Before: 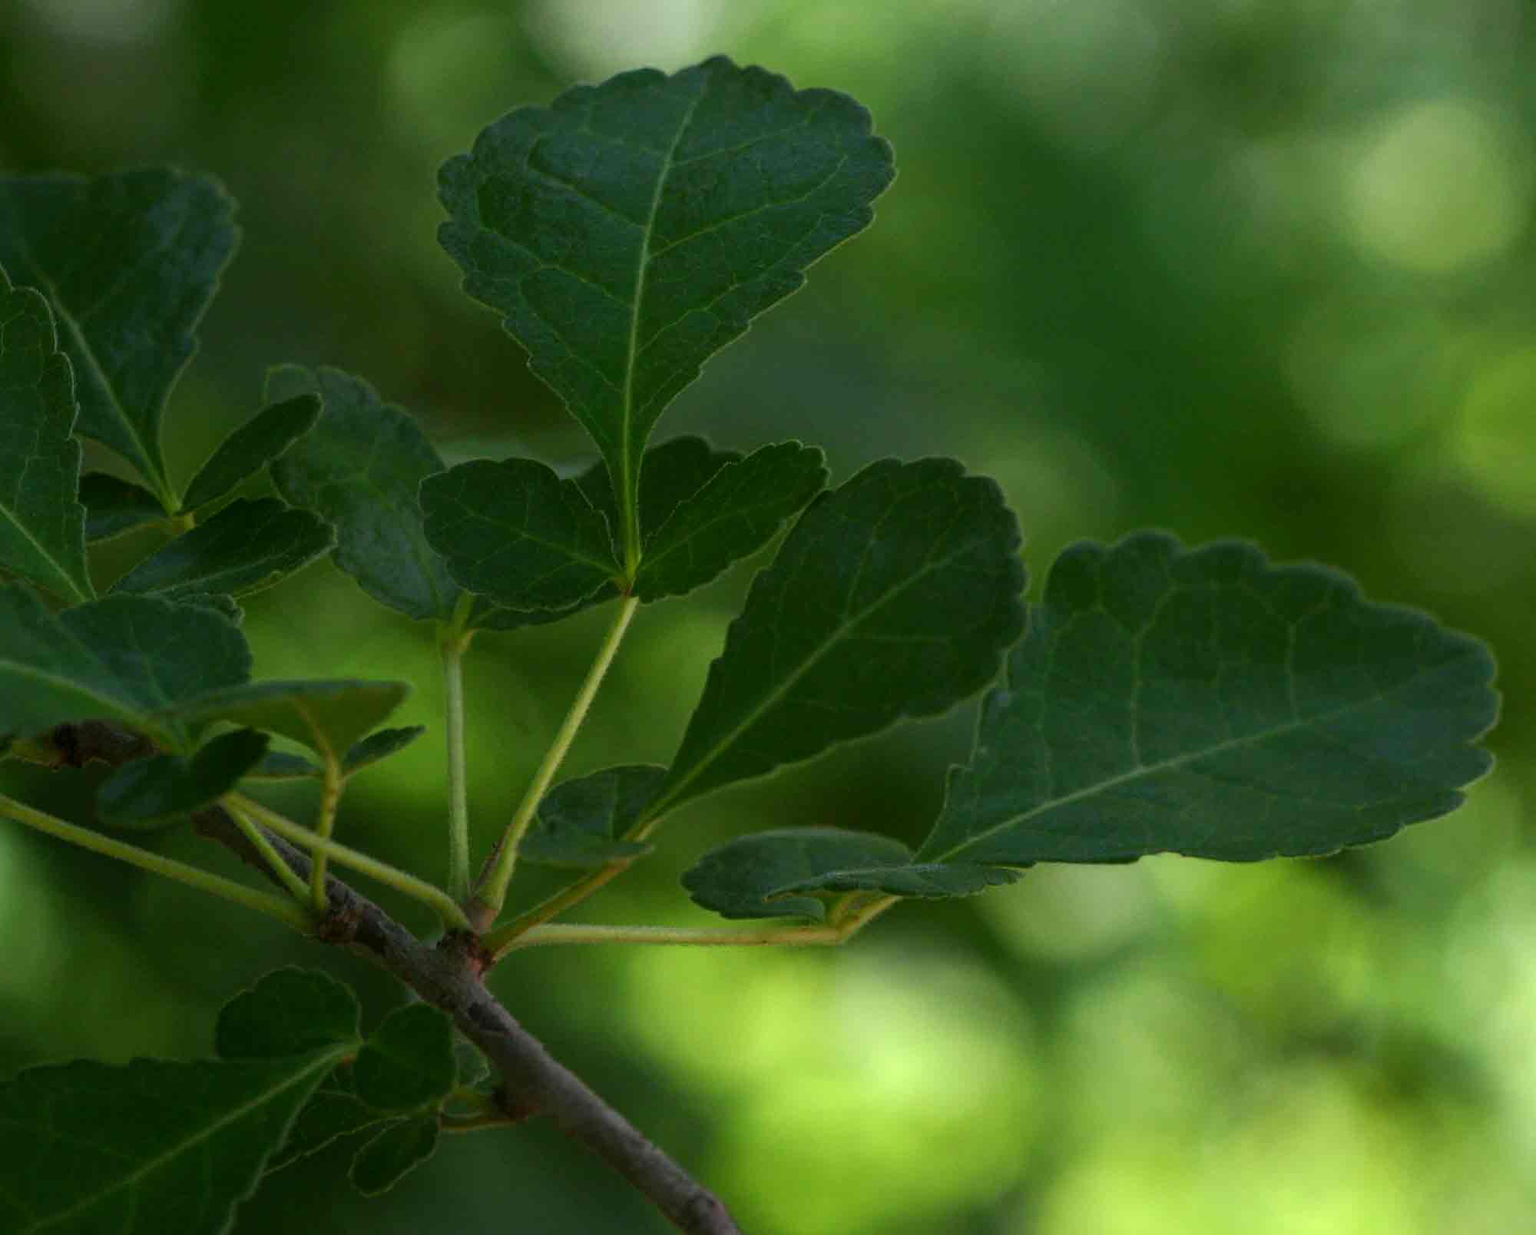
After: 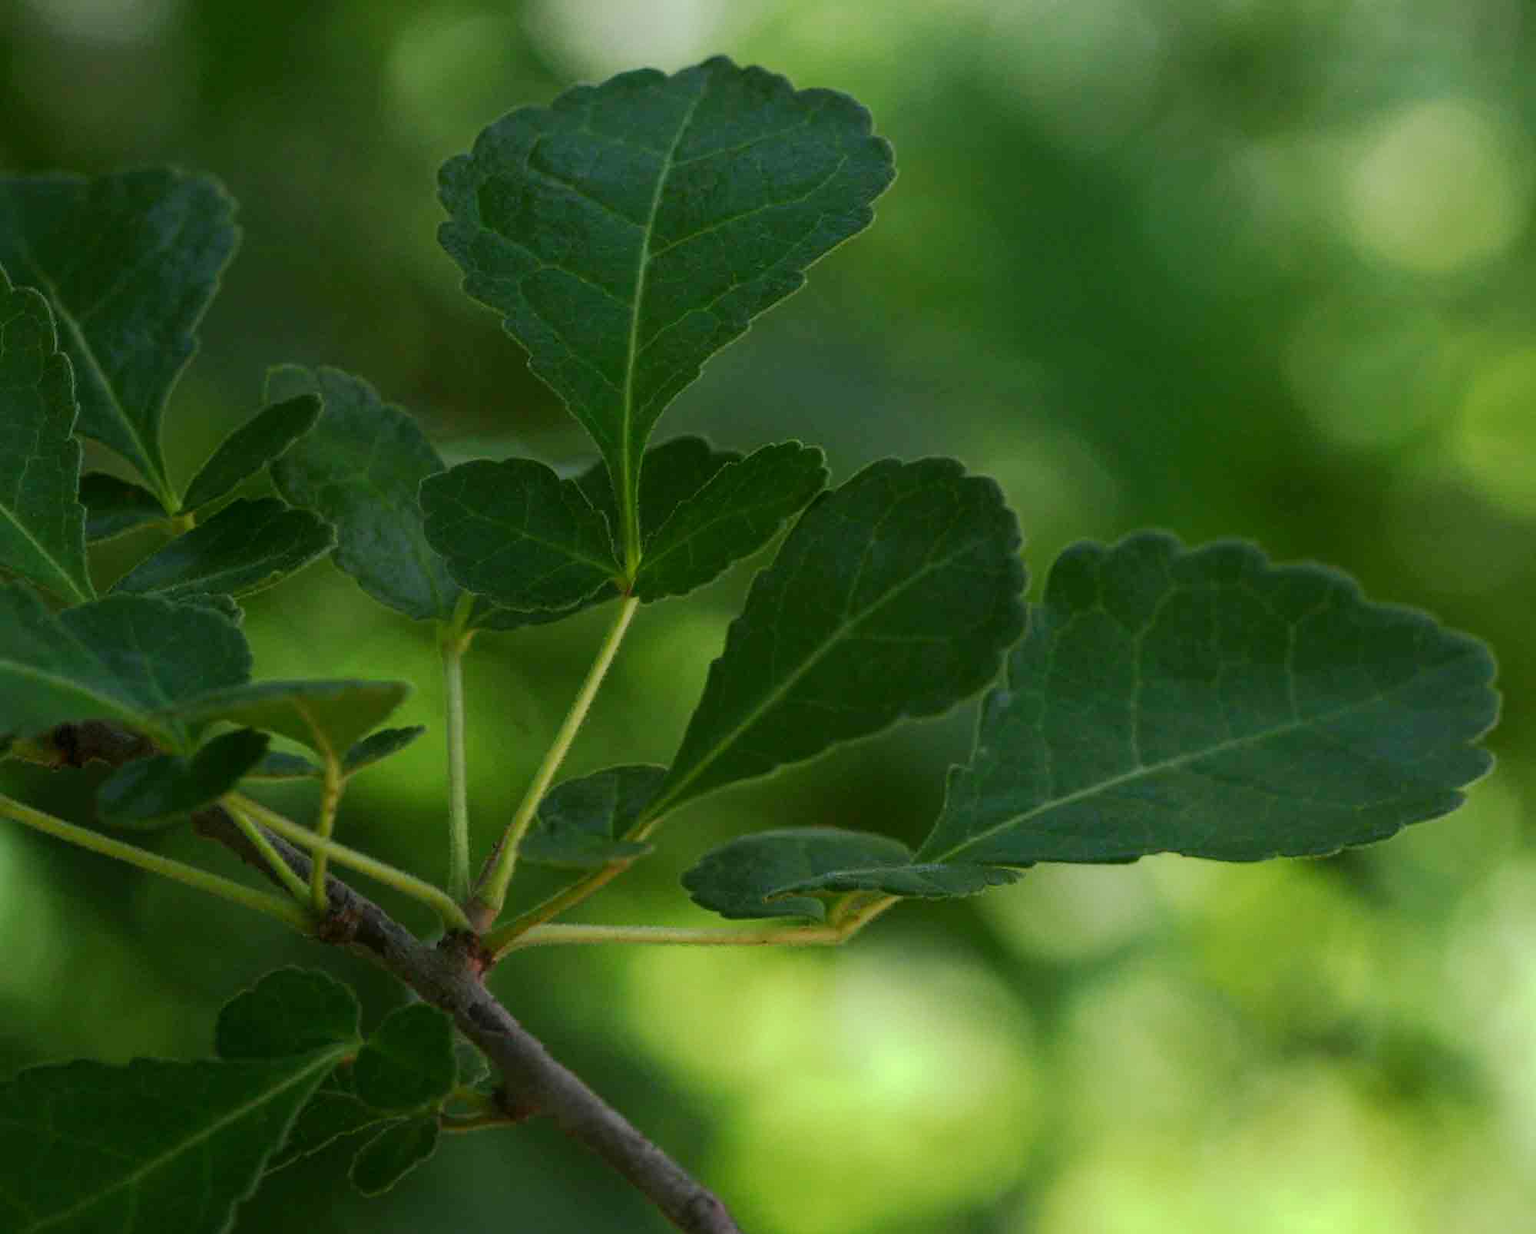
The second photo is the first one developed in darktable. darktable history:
base curve: curves: ch0 [(0, 0) (0.262, 0.32) (0.722, 0.705) (1, 1)], preserve colors none
